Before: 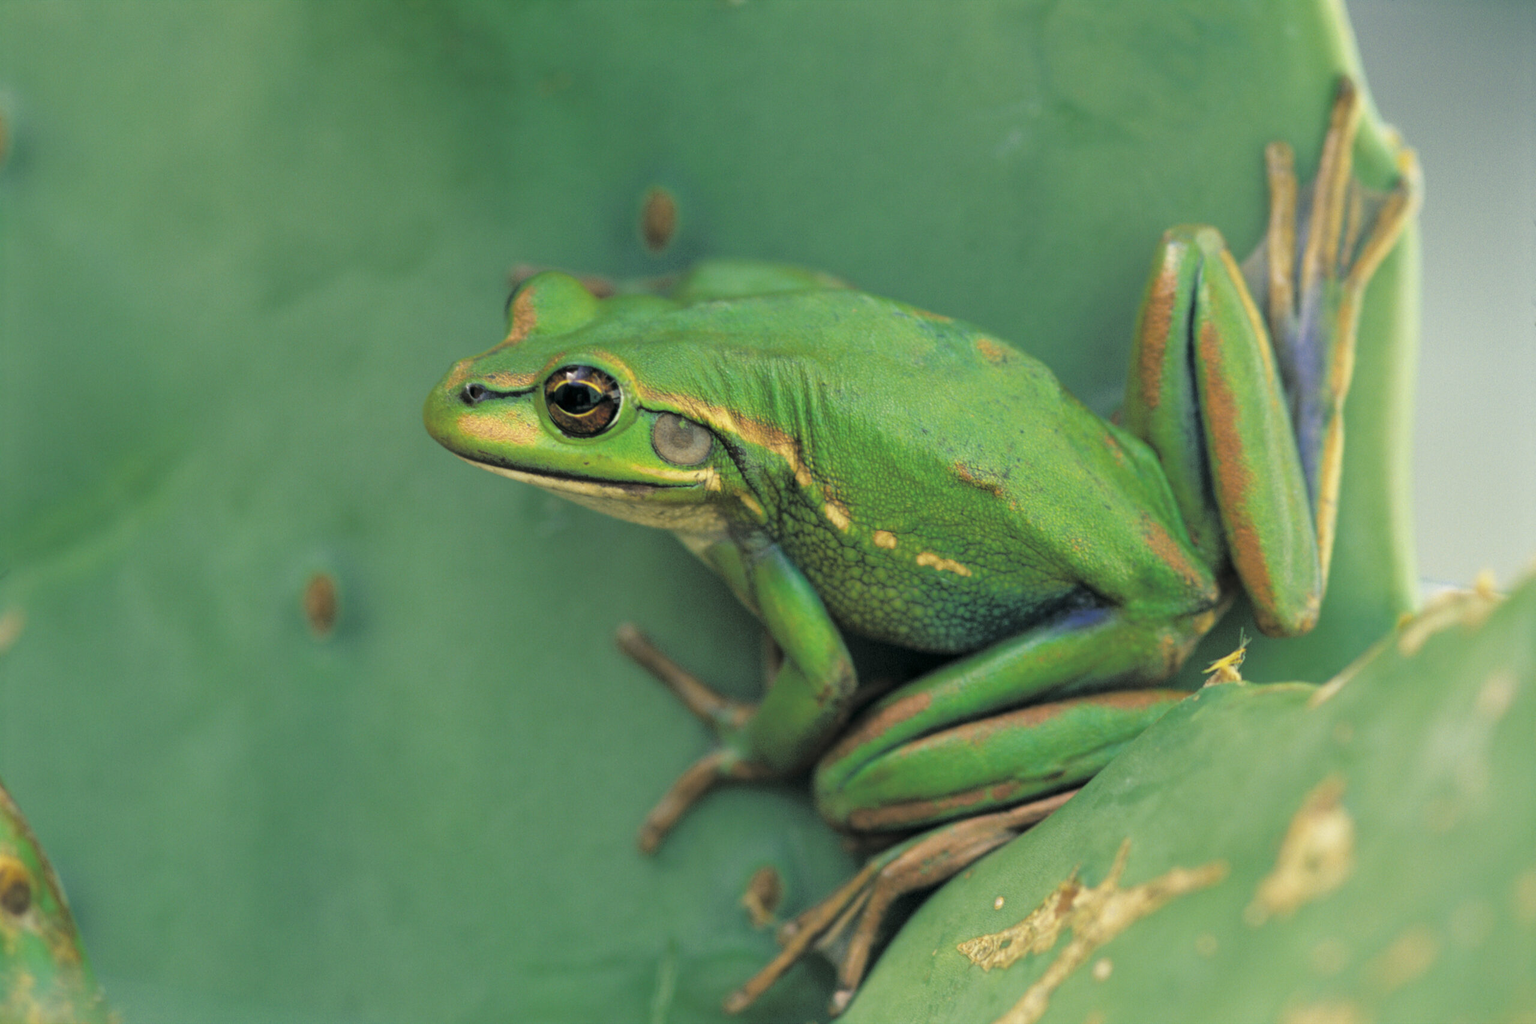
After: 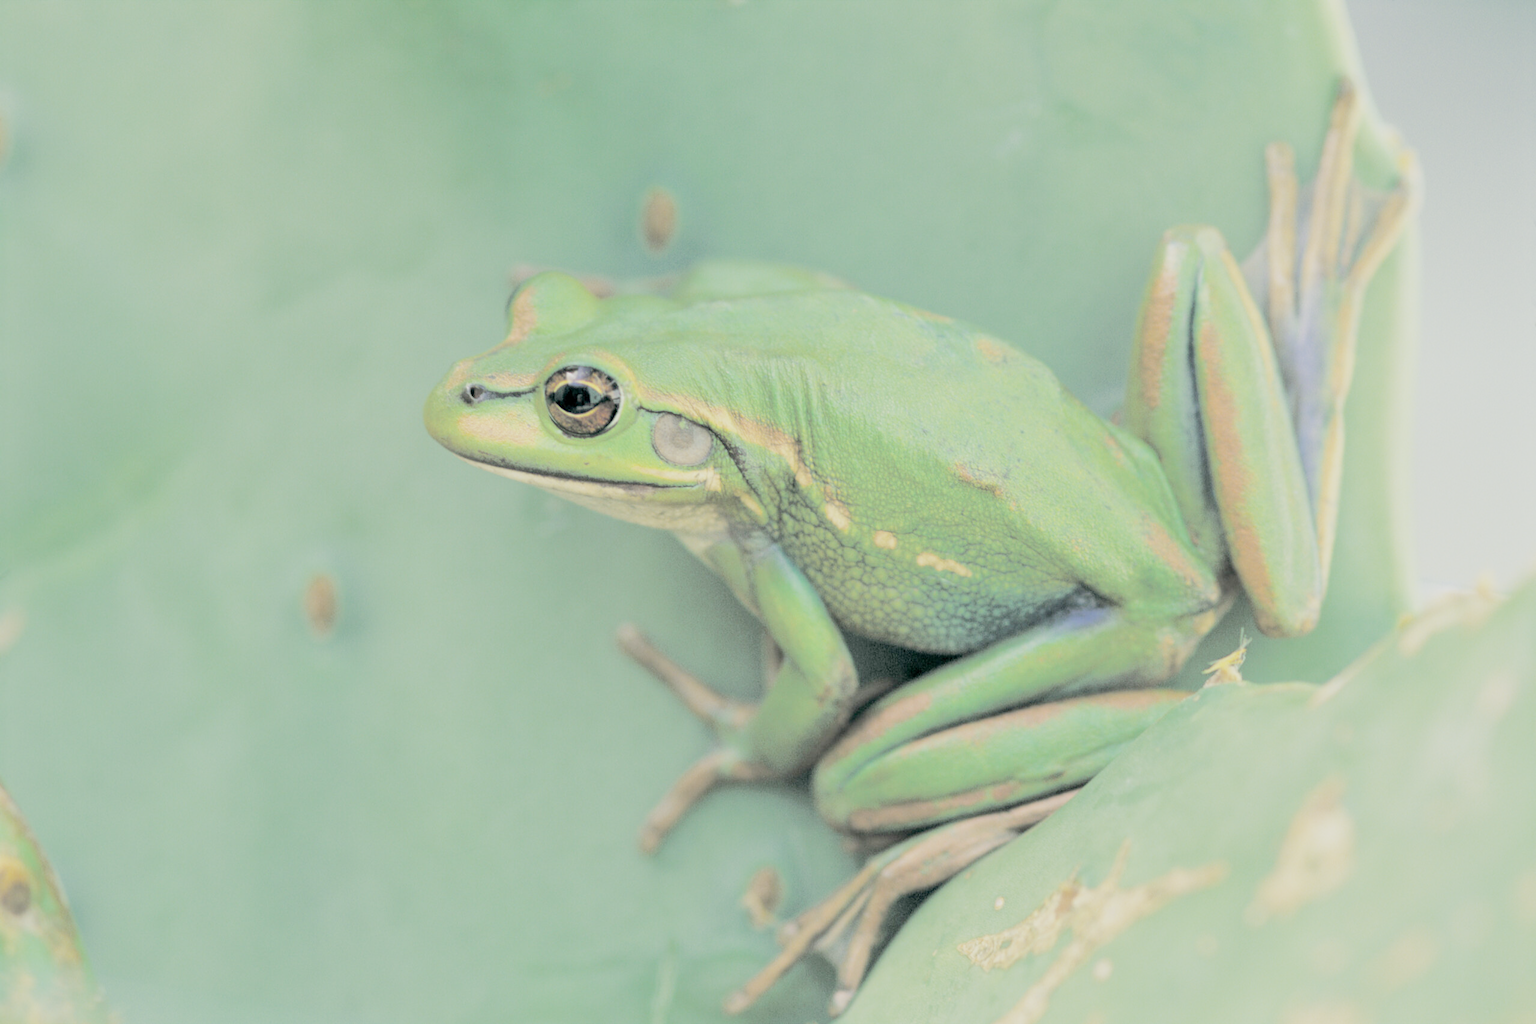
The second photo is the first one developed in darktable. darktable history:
filmic rgb: black relative exposure -5.15 EV, white relative exposure 3.99 EV, hardness 2.88, contrast 1.297, highlights saturation mix -30.62%
